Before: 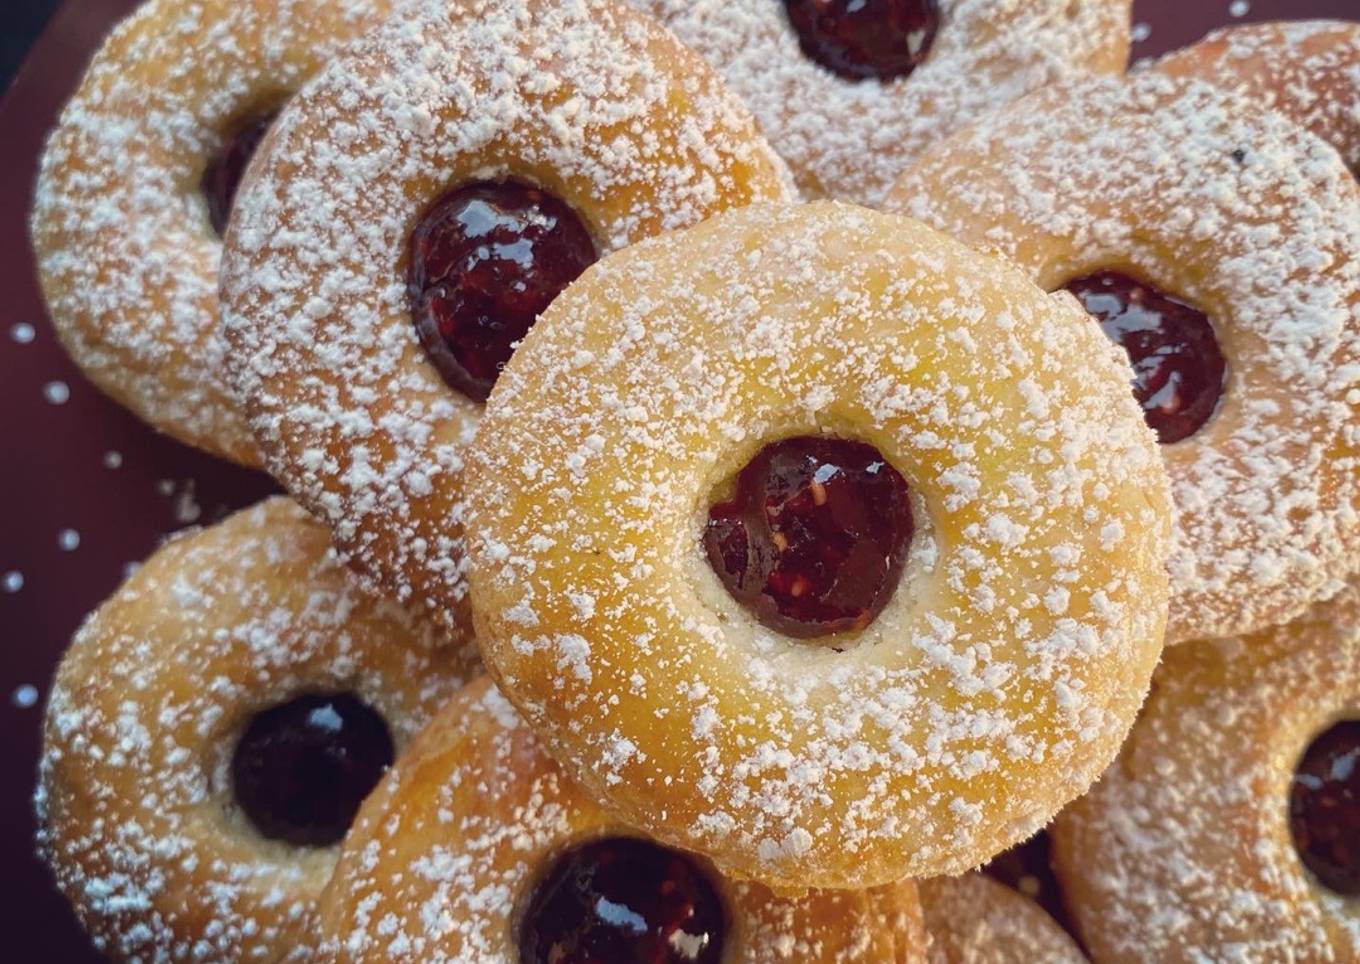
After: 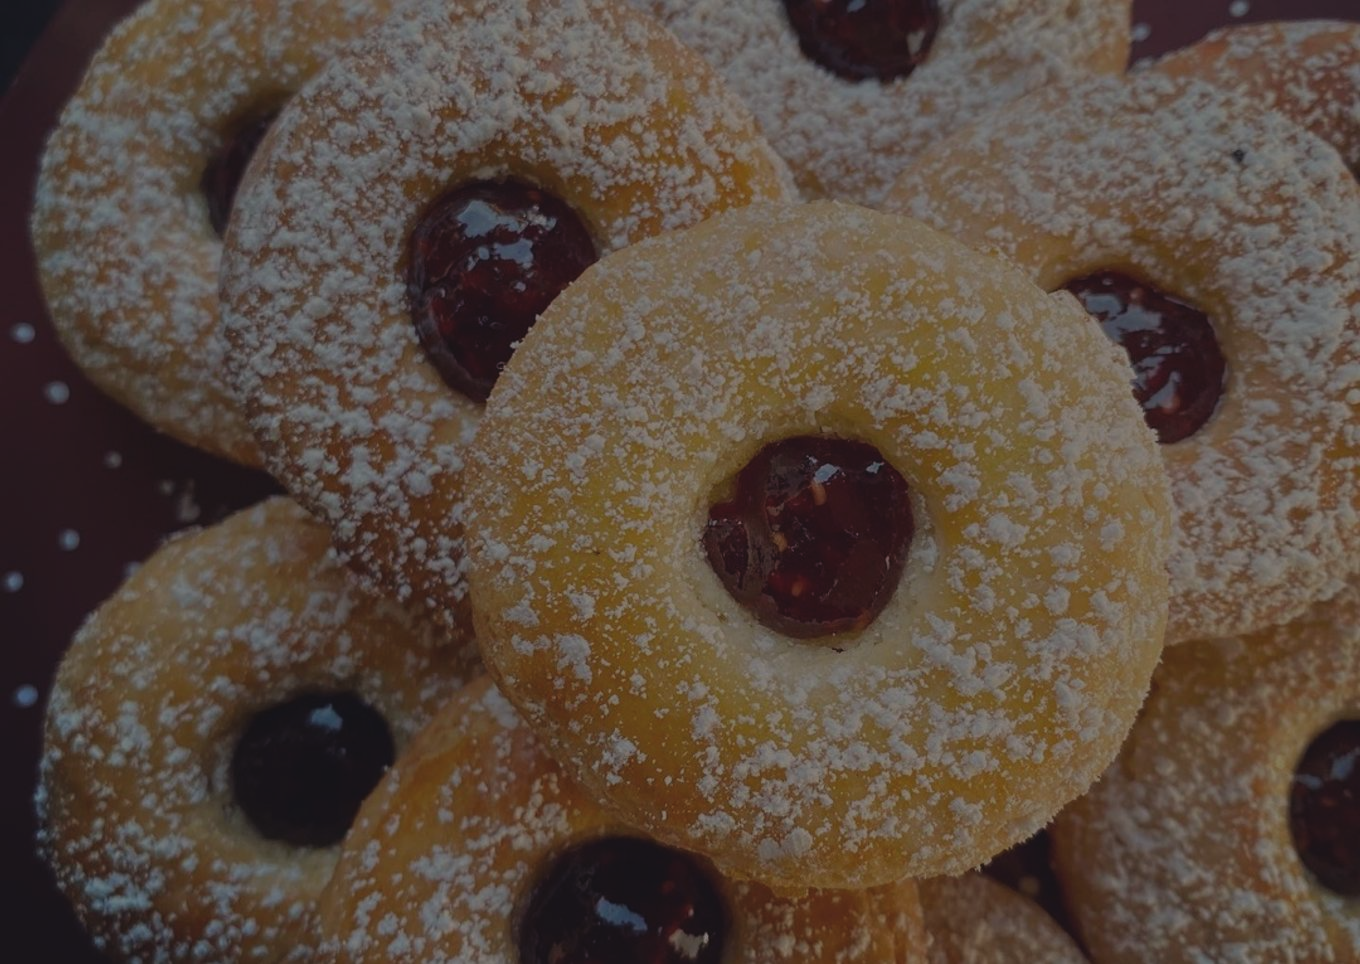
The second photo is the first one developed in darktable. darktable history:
base curve: curves: ch0 [(0, 0) (0.841, 0.609) (1, 1)]
exposure: black level correction -0.017, exposure -1.081 EV, compensate highlight preservation false
